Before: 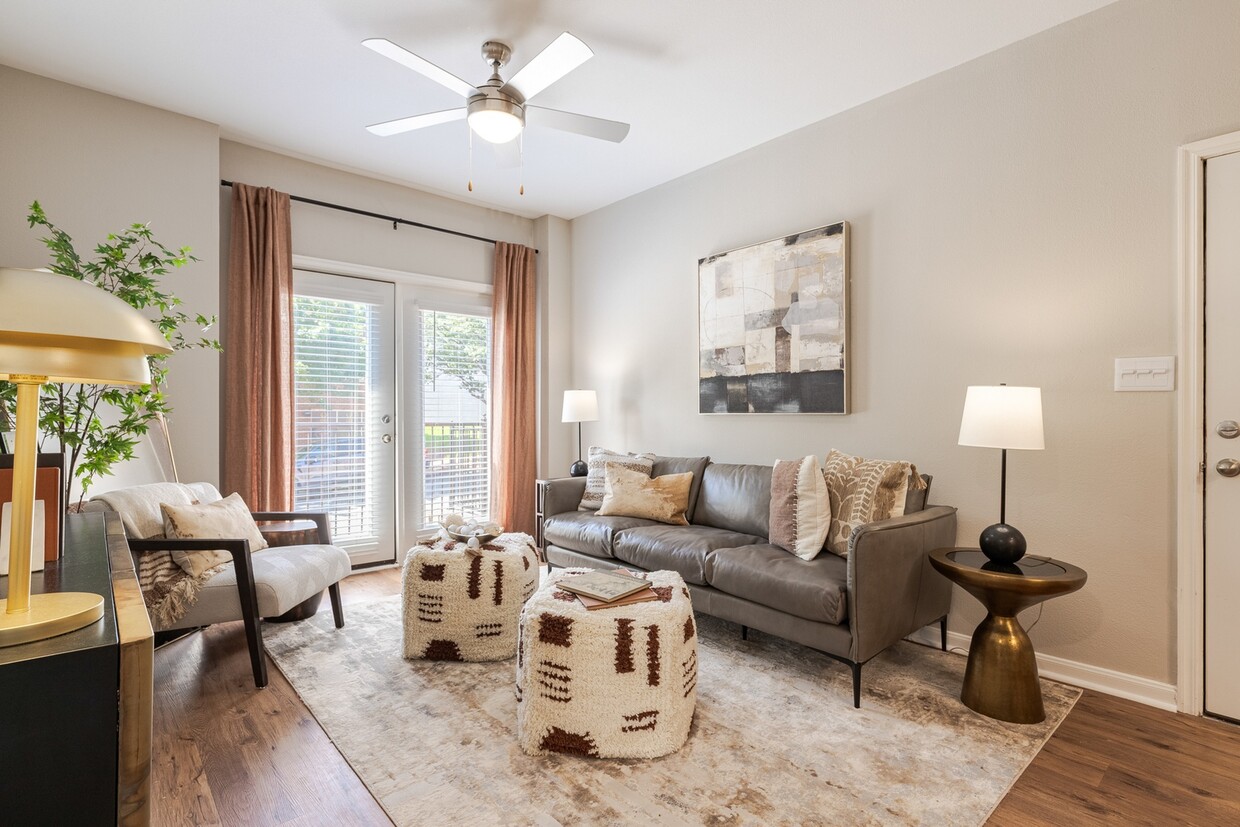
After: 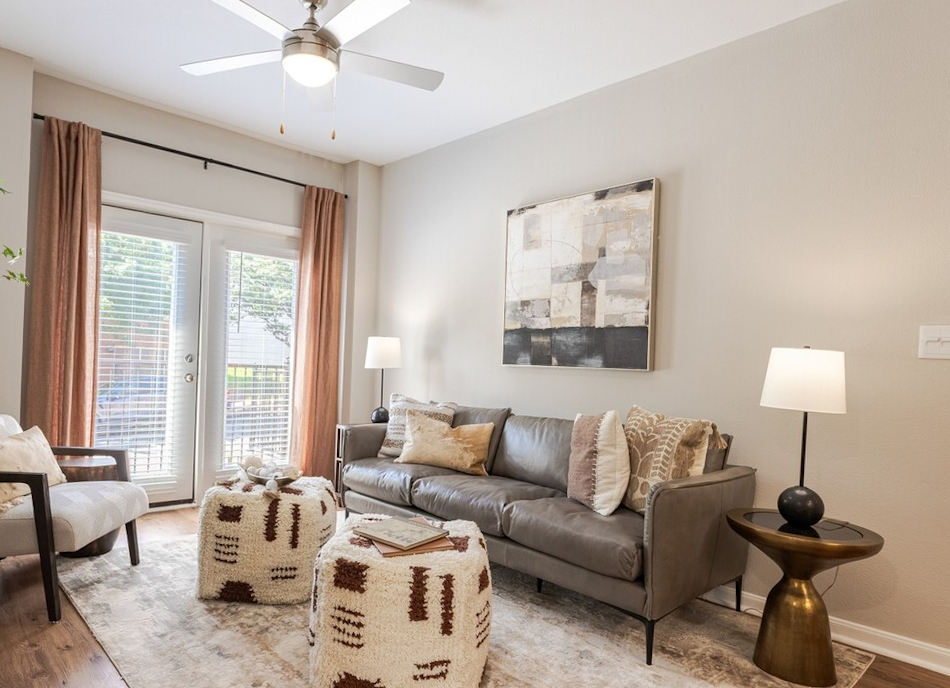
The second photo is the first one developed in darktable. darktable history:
rotate and perspective: rotation 2.17°, automatic cropping off
crop: left 16.768%, top 8.653%, right 8.362%, bottom 12.485%
